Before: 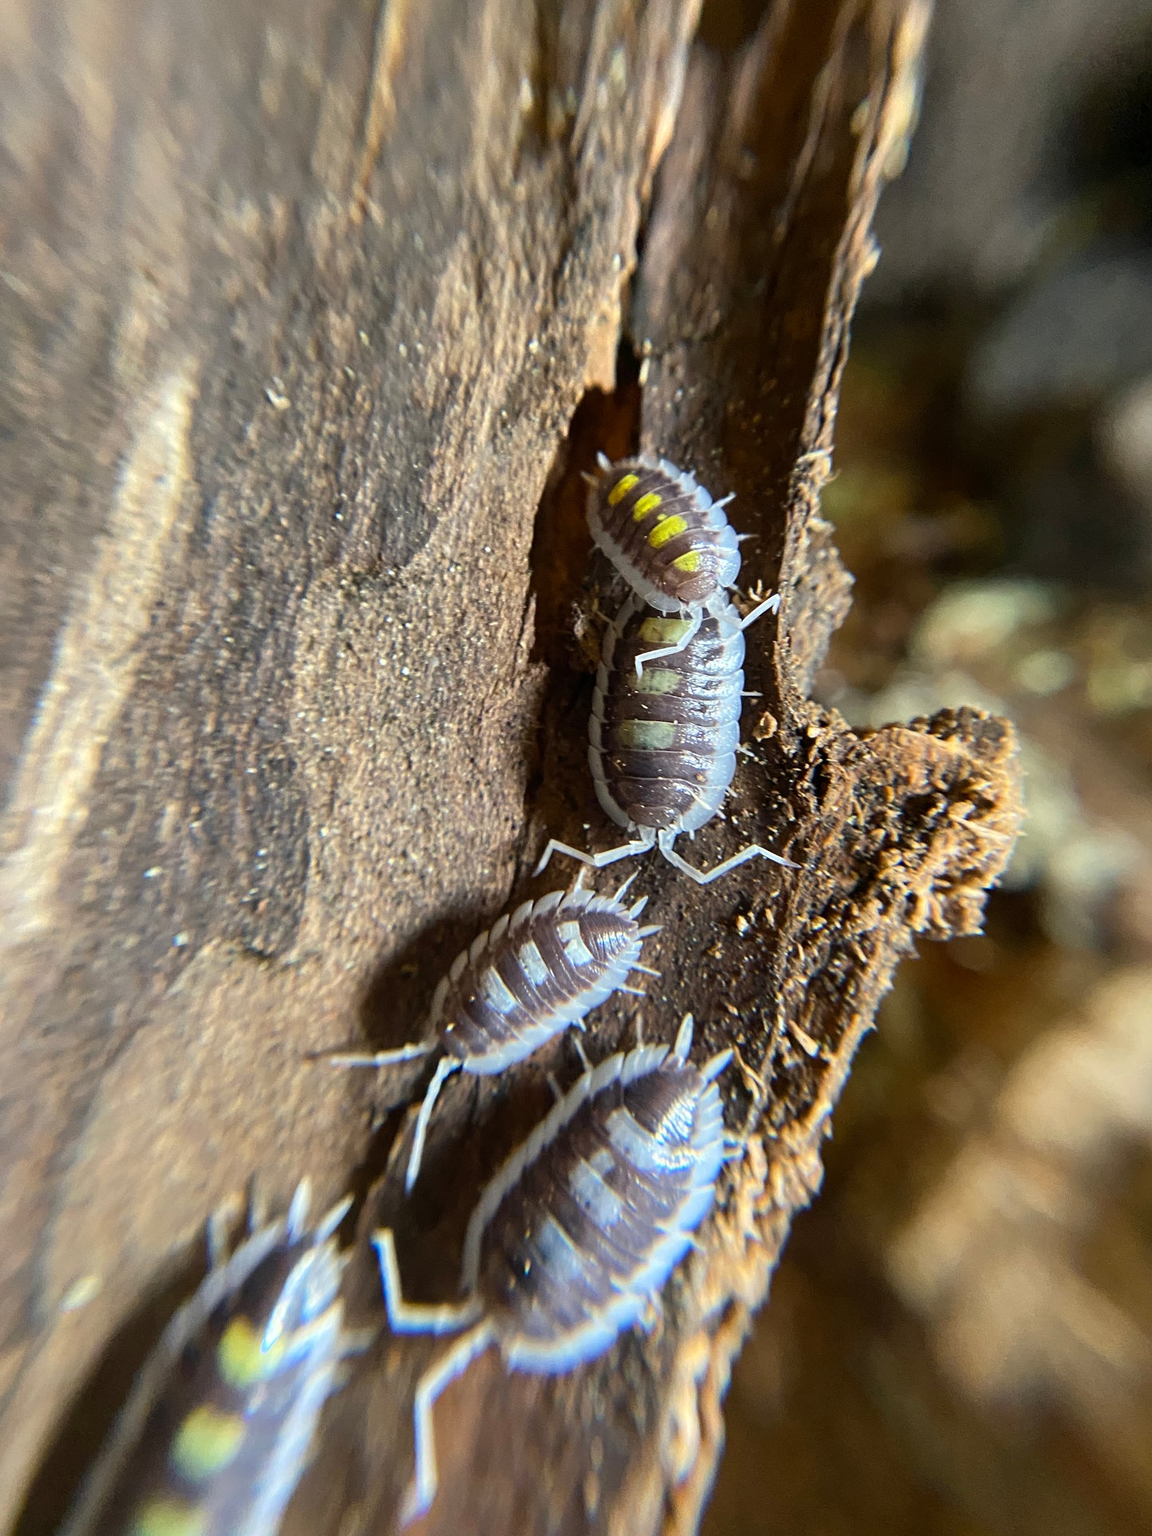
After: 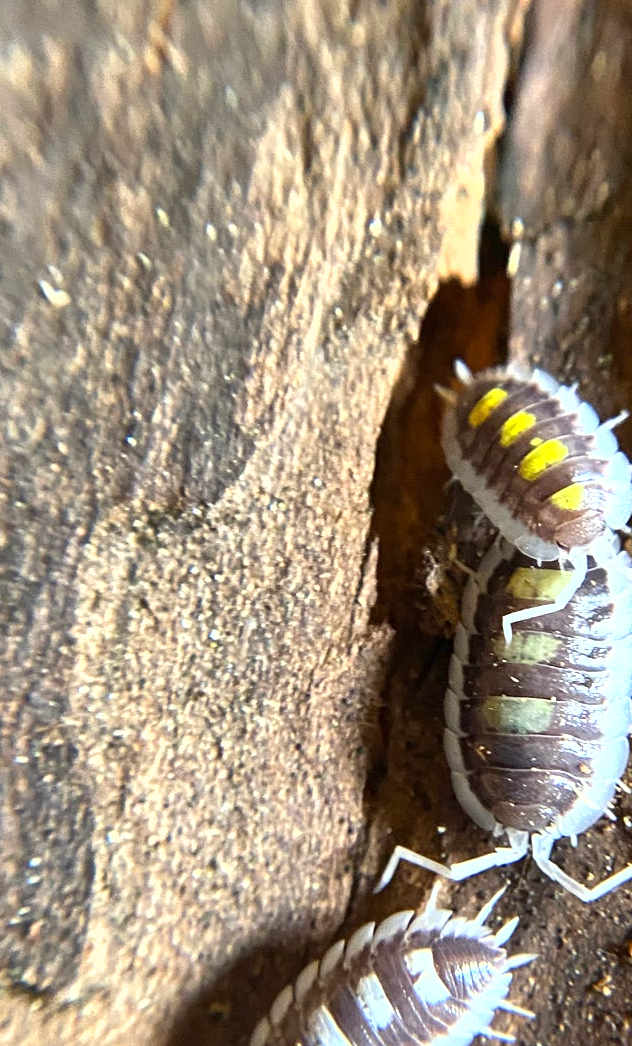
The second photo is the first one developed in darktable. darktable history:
crop: left 20.36%, top 10.773%, right 35.842%, bottom 34.894%
exposure: exposure 0.782 EV, compensate highlight preservation false
shadows and highlights: shadows color adjustment 98.01%, highlights color adjustment 58.86%, soften with gaussian
